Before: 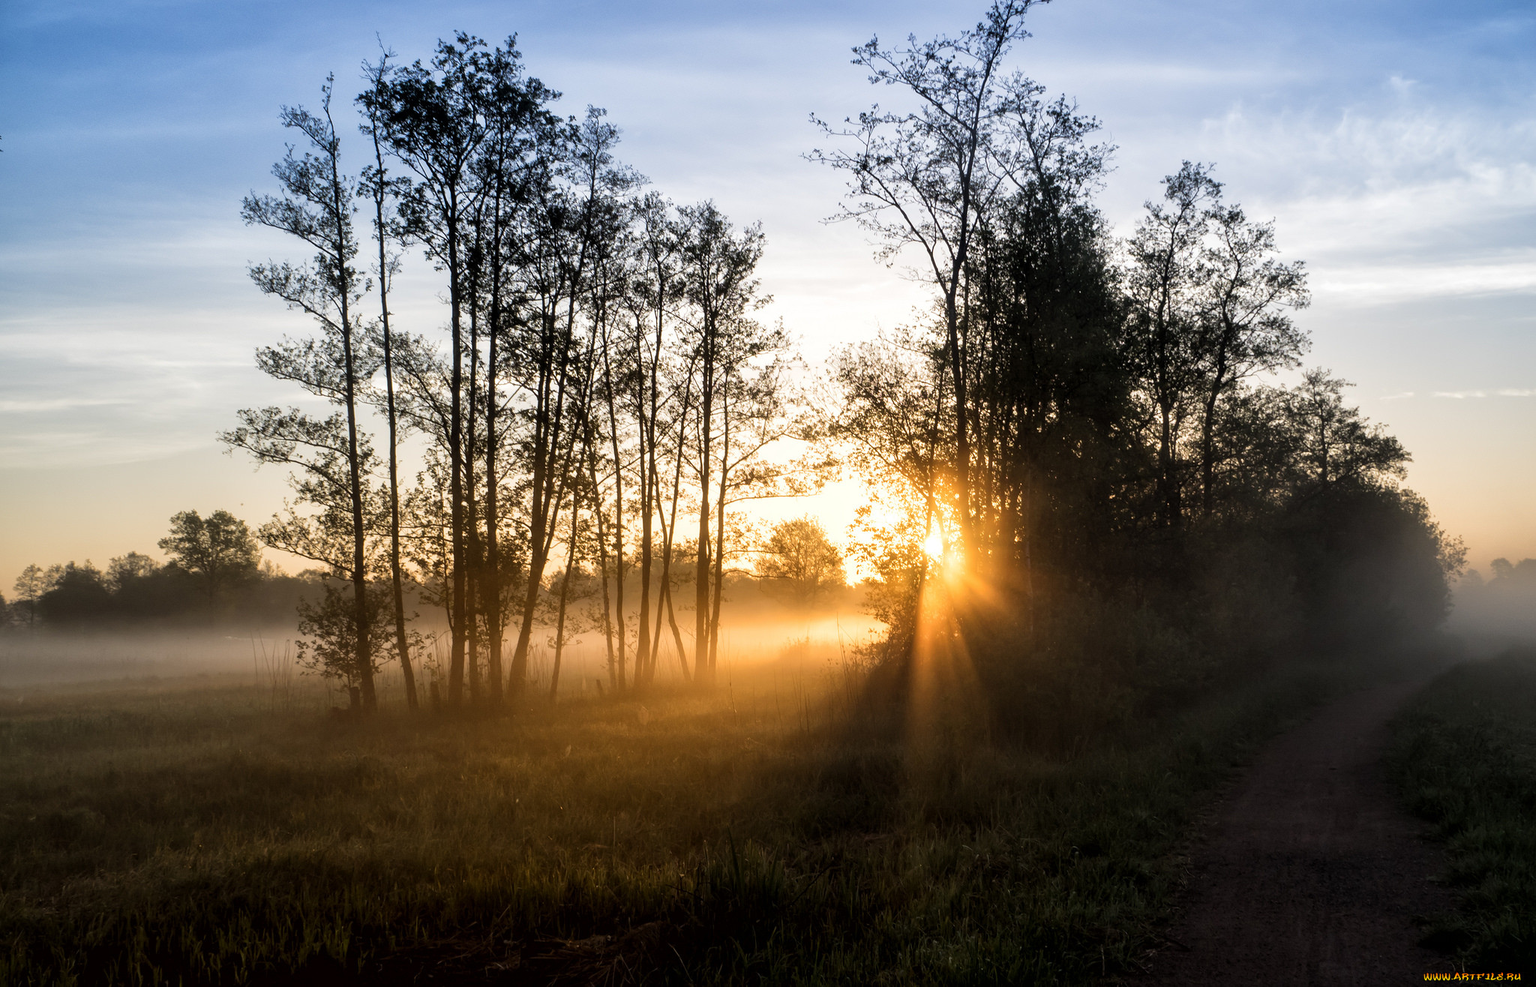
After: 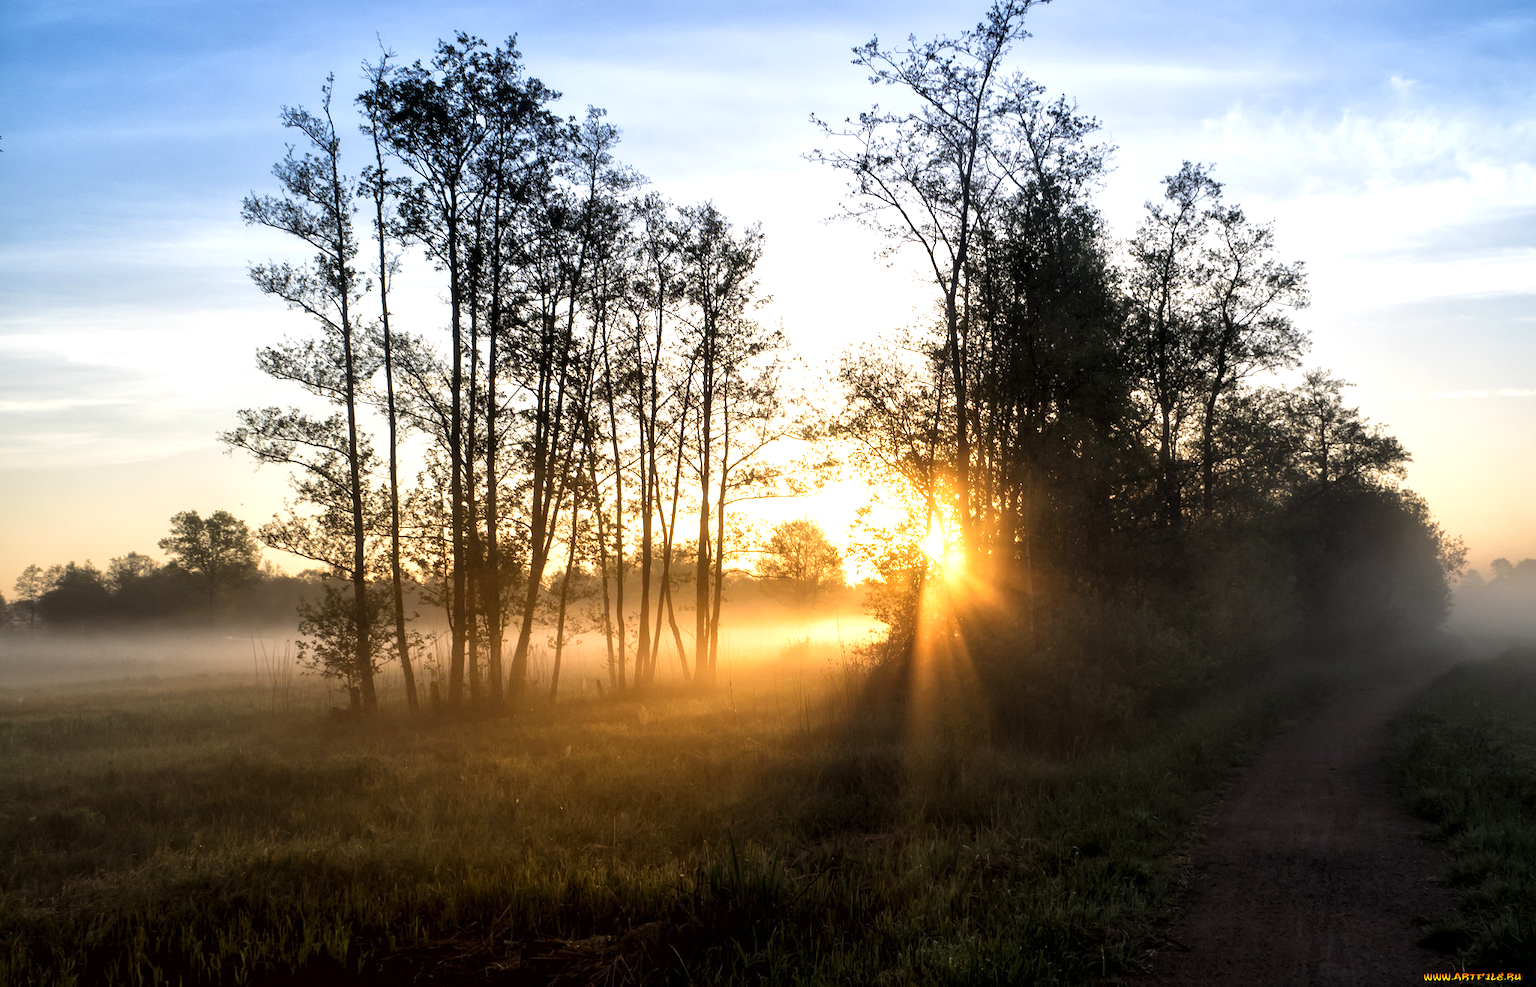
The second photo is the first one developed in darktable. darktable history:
exposure: exposure 0.505 EV, compensate highlight preservation false
